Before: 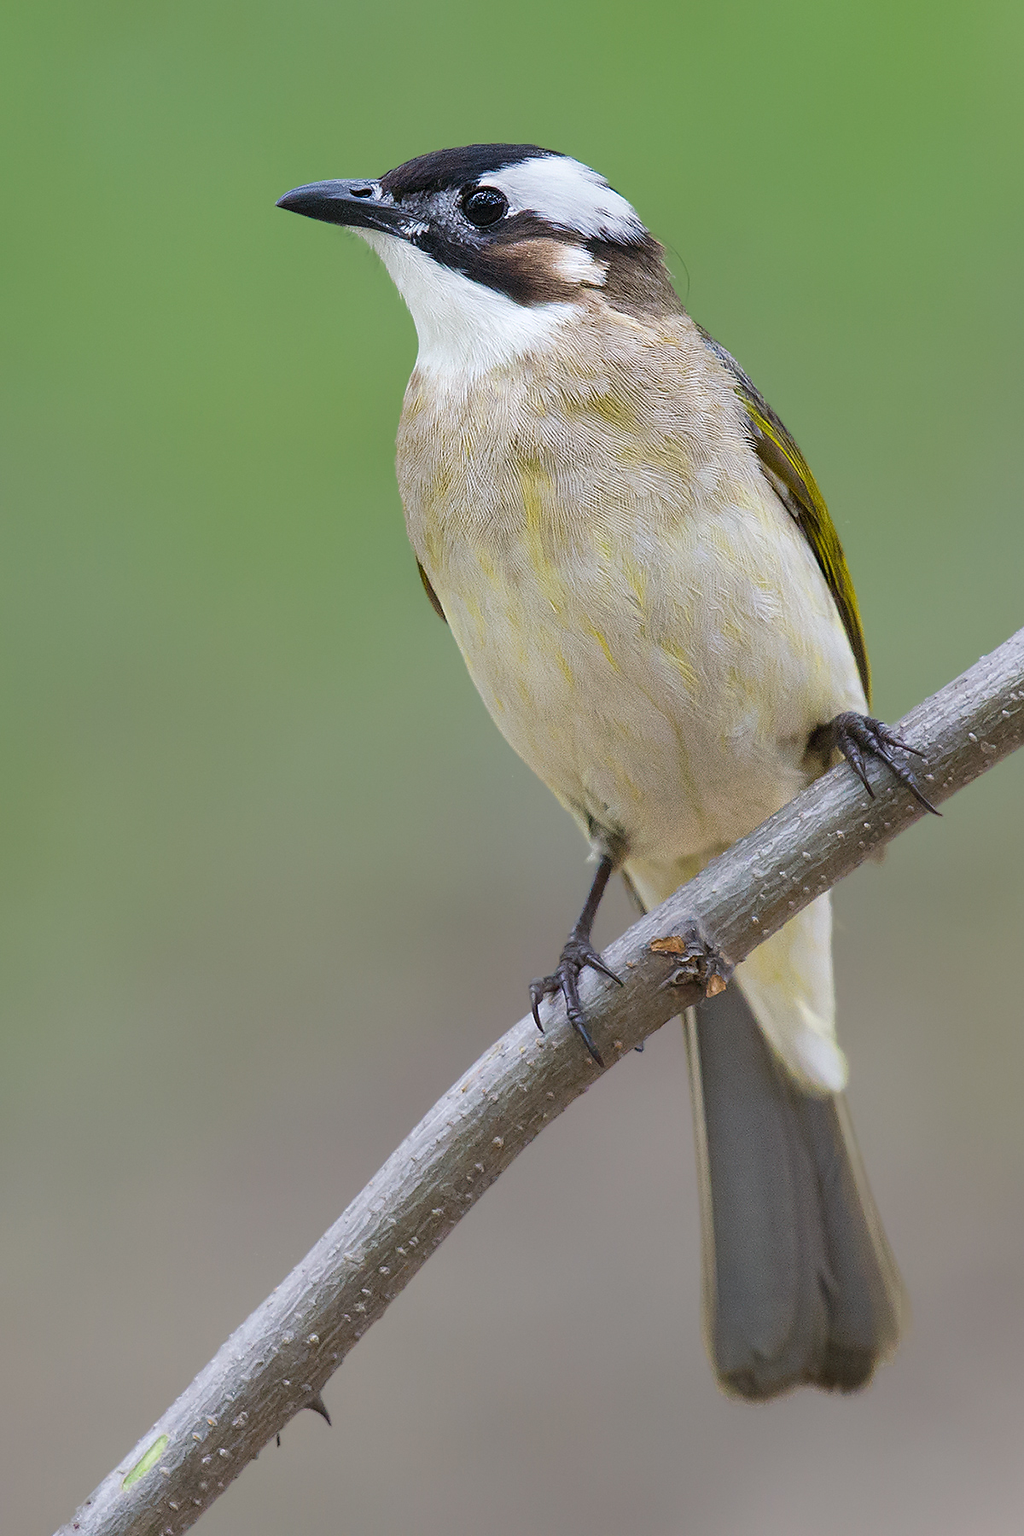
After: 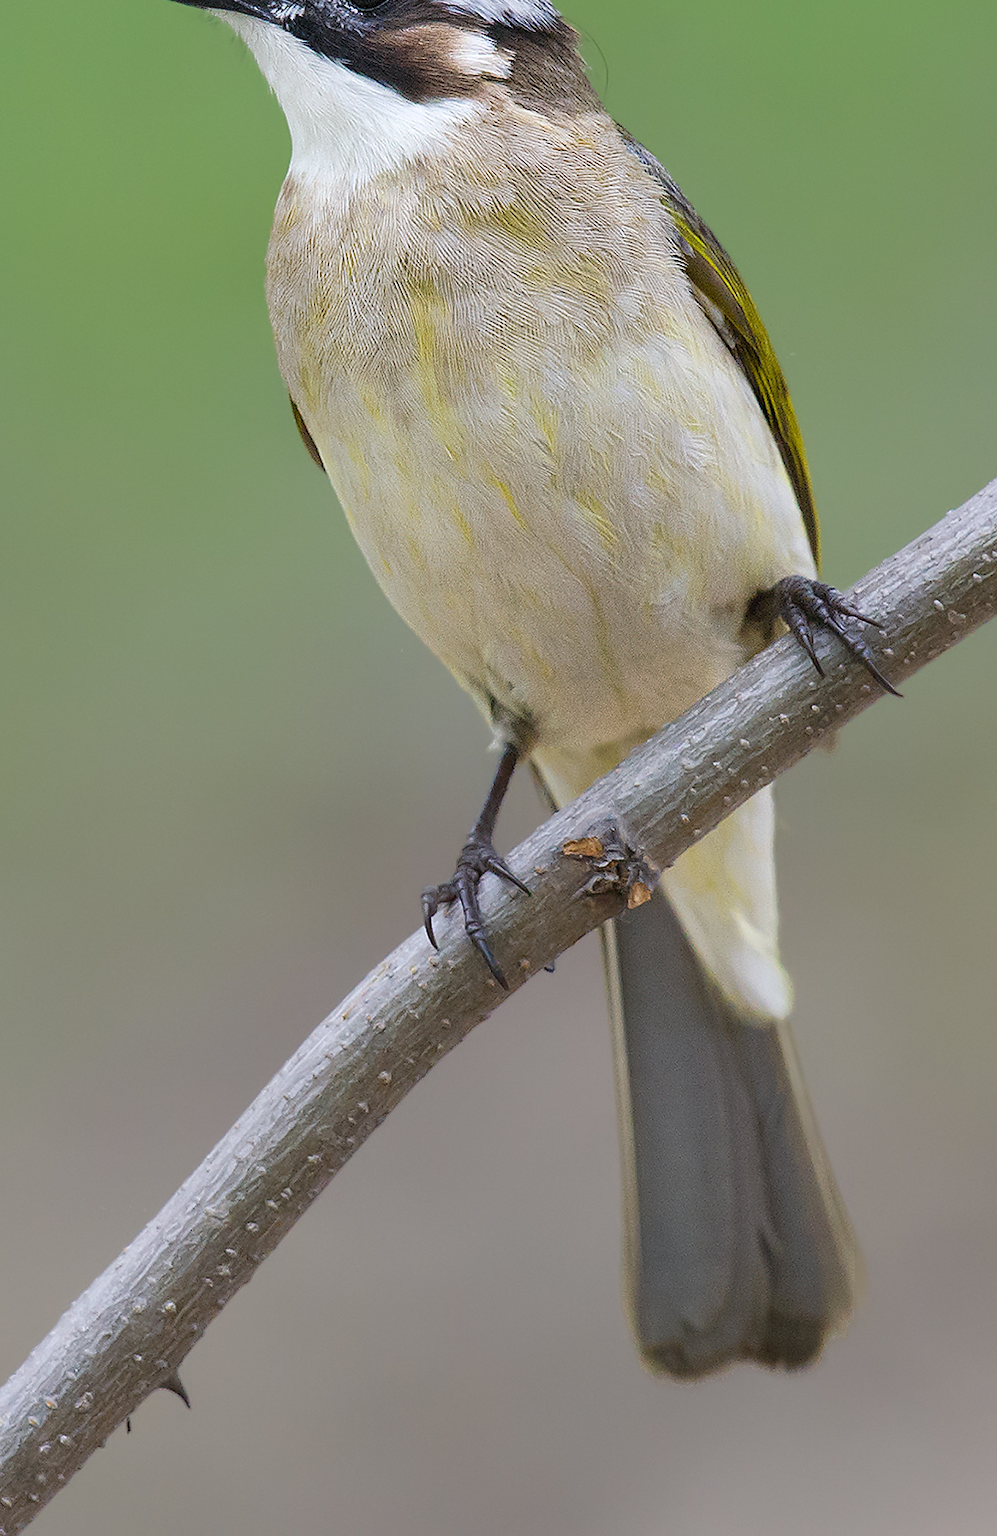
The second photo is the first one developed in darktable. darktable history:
crop: left 16.421%, top 14.242%
